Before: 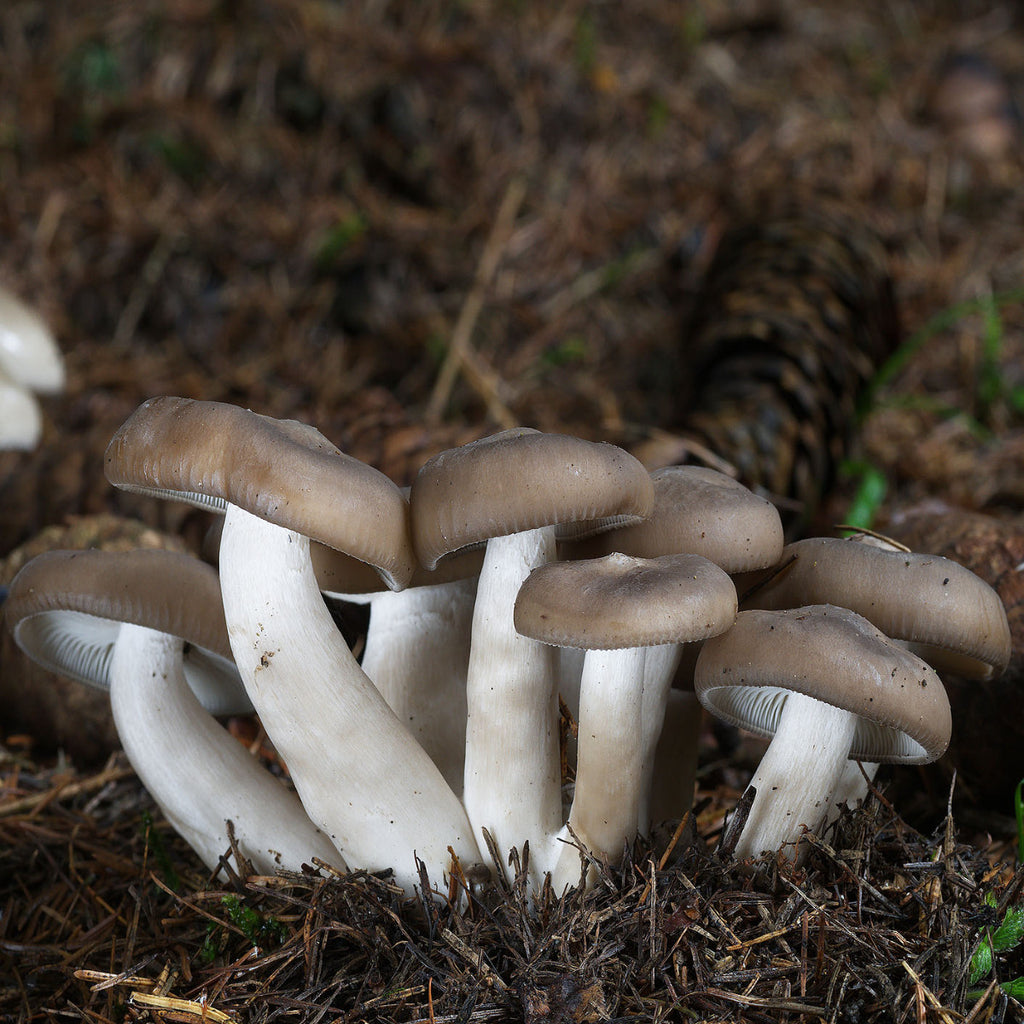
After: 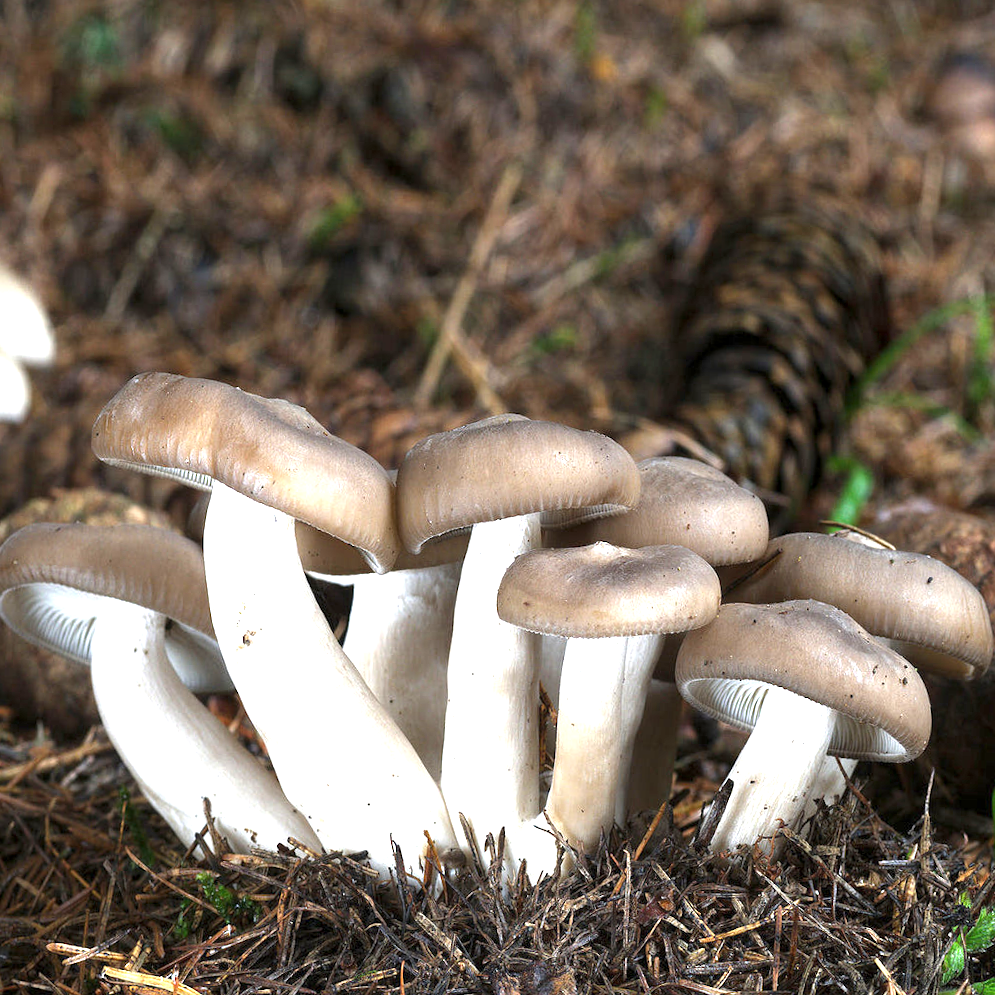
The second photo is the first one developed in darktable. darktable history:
local contrast: highlights 100%, shadows 100%, detail 120%, midtone range 0.2
crop and rotate: angle -1.69°
exposure: black level correction 0, exposure 1.4 EV, compensate highlight preservation false
